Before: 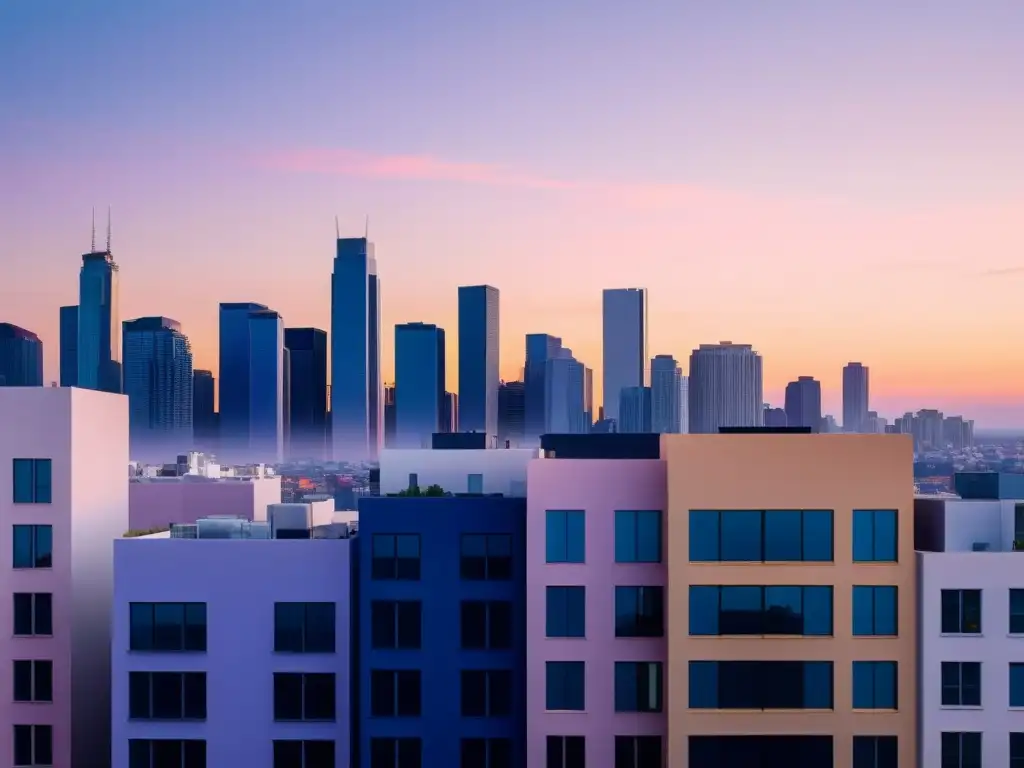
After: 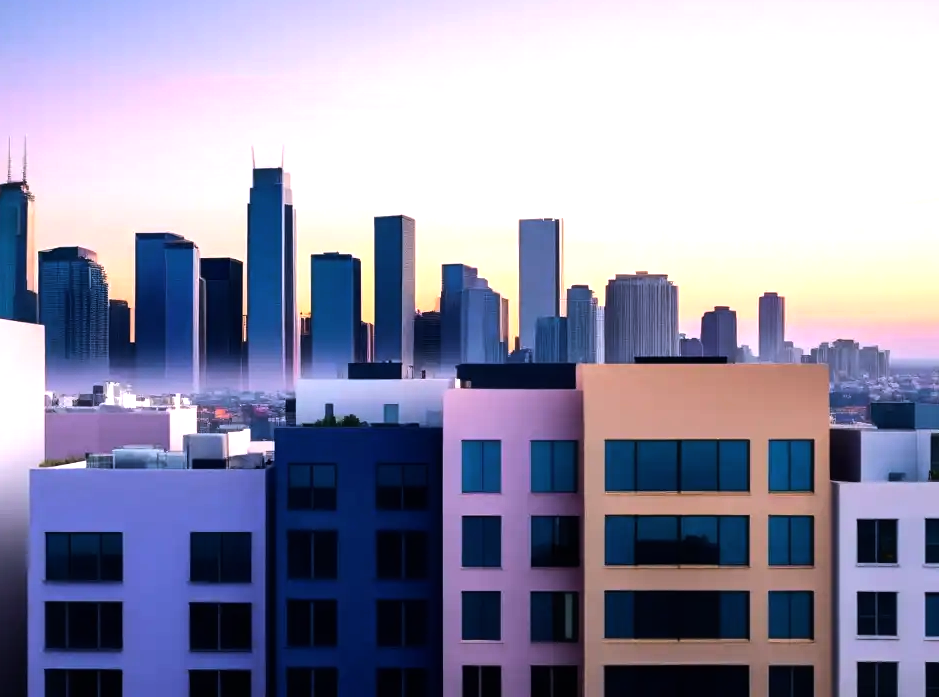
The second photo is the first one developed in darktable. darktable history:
shadows and highlights: shadows 25, highlights -25
crop and rotate: left 8.262%, top 9.226%
tone equalizer: -8 EV -1.08 EV, -7 EV -1.01 EV, -6 EV -0.867 EV, -5 EV -0.578 EV, -3 EV 0.578 EV, -2 EV 0.867 EV, -1 EV 1.01 EV, +0 EV 1.08 EV, edges refinement/feathering 500, mask exposure compensation -1.57 EV, preserve details no
